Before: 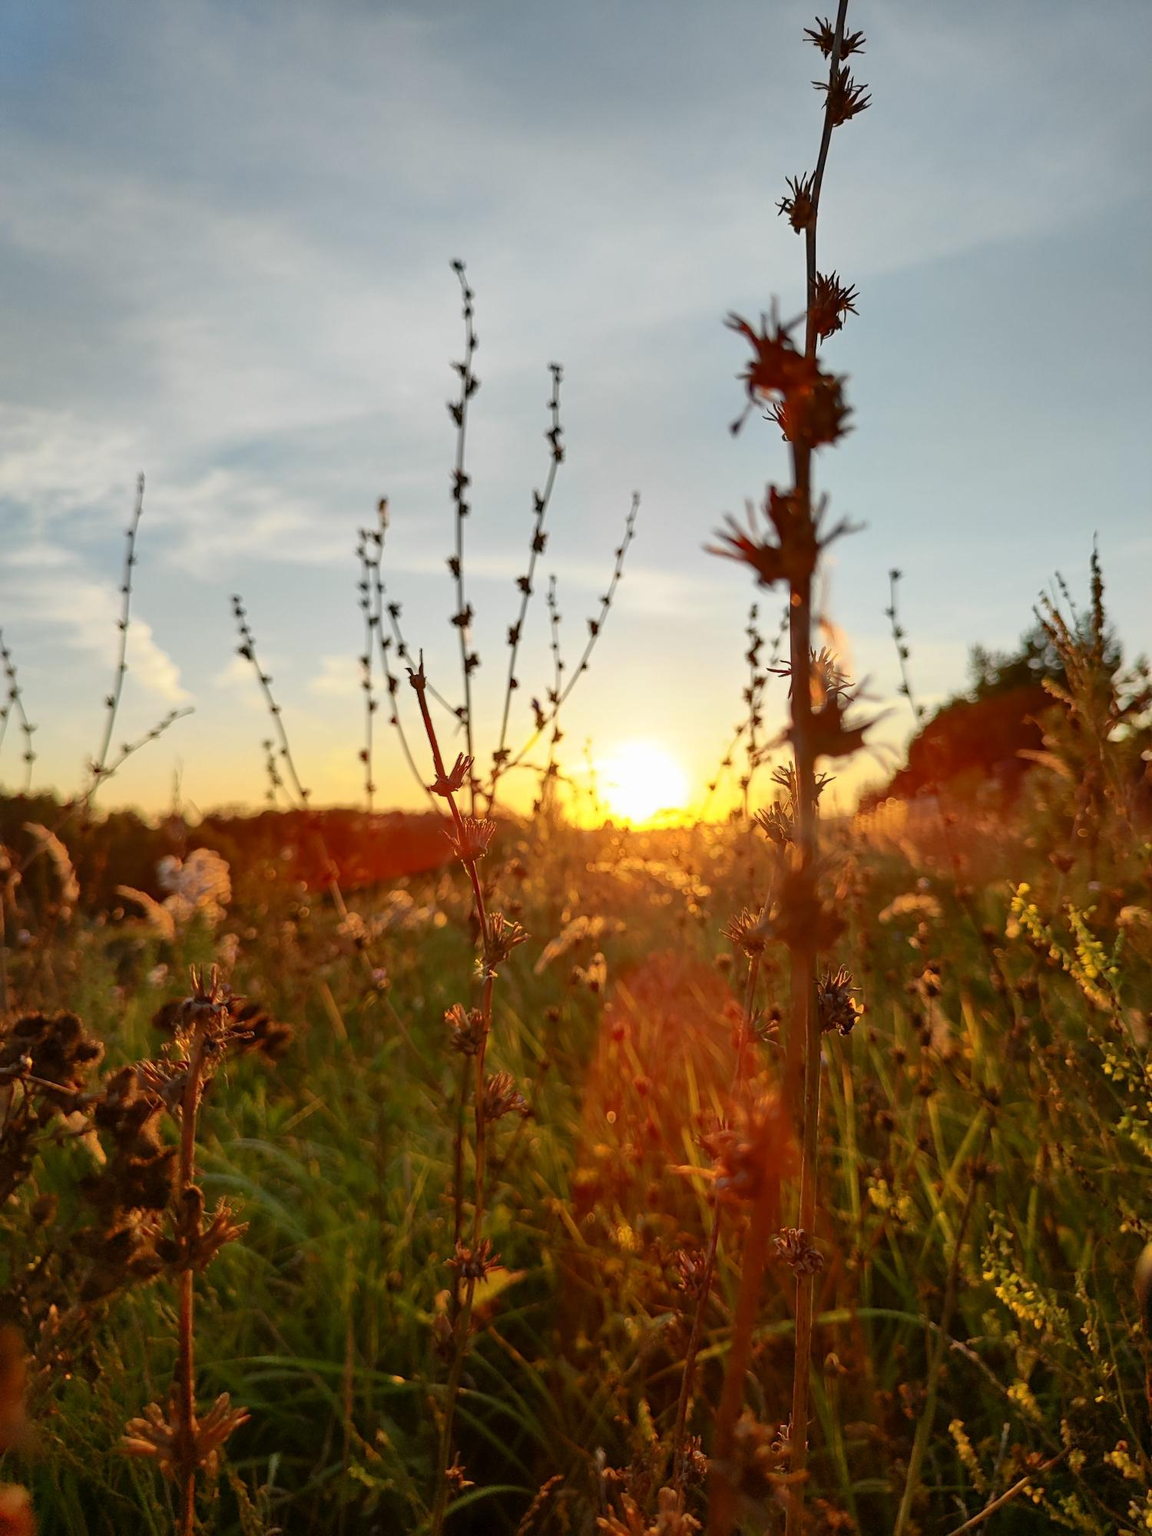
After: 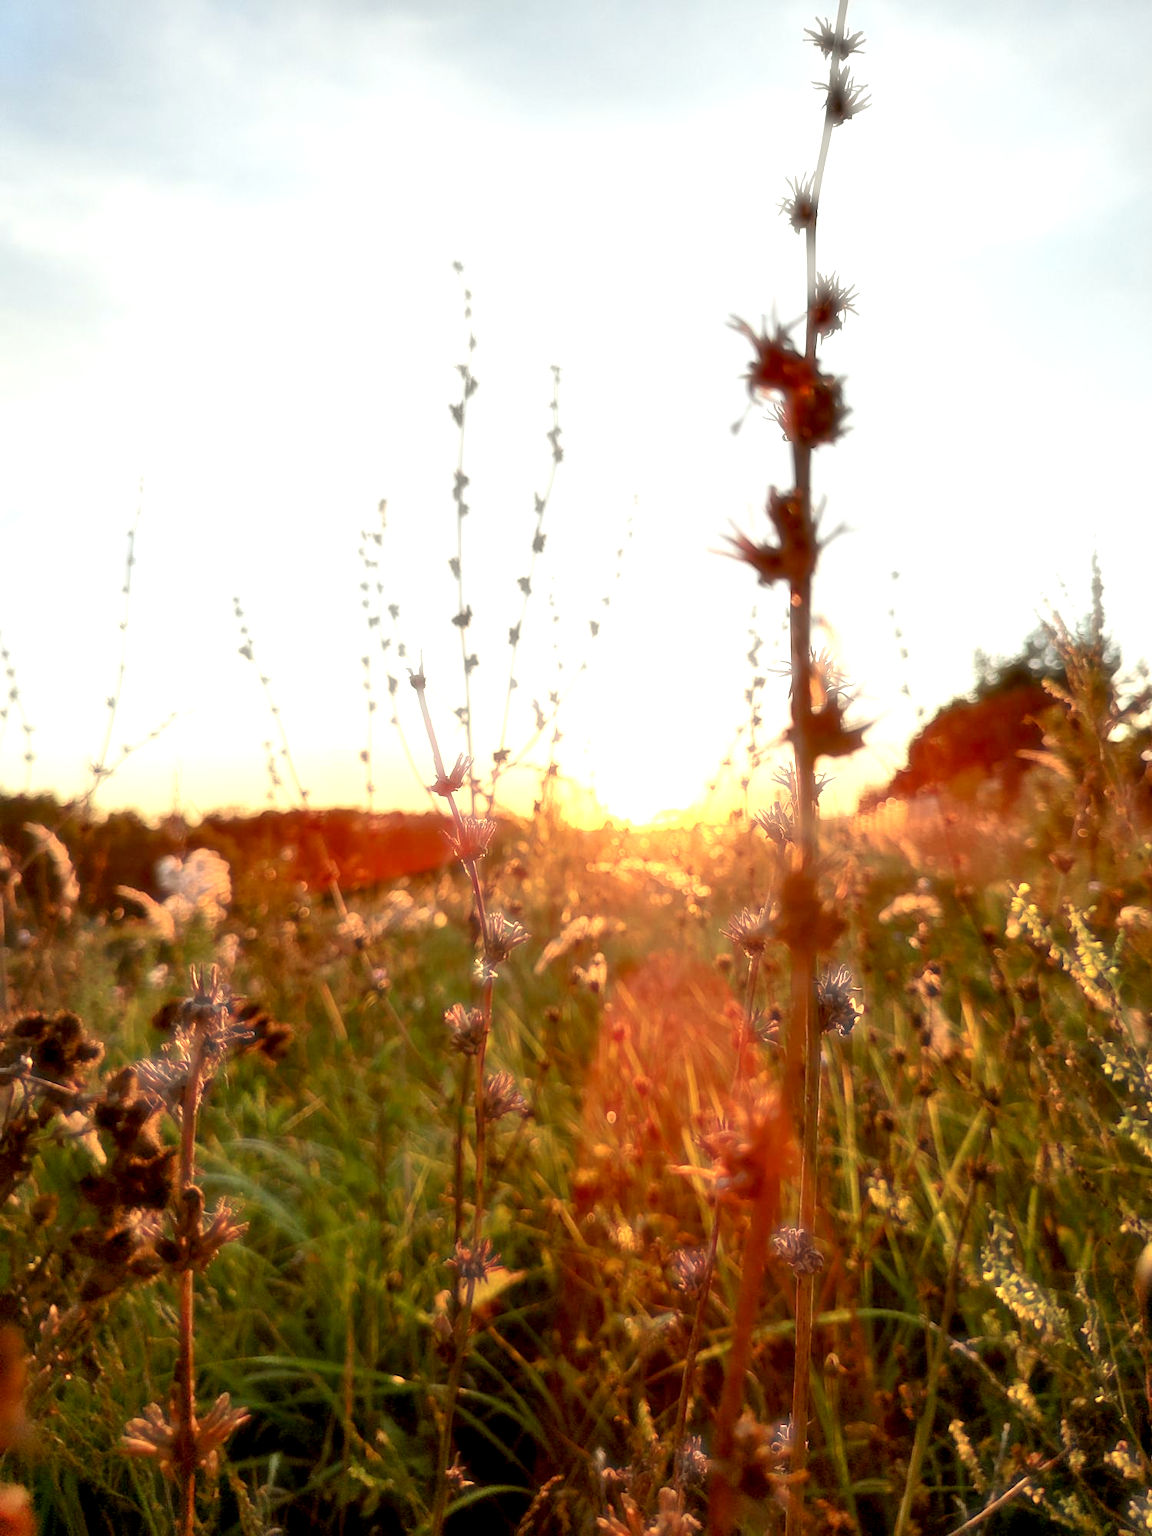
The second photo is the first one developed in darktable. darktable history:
haze removal: strength -0.899, distance 0.228, compatibility mode true, adaptive false
exposure: black level correction 0.008, exposure 0.979 EV, compensate highlight preservation false
